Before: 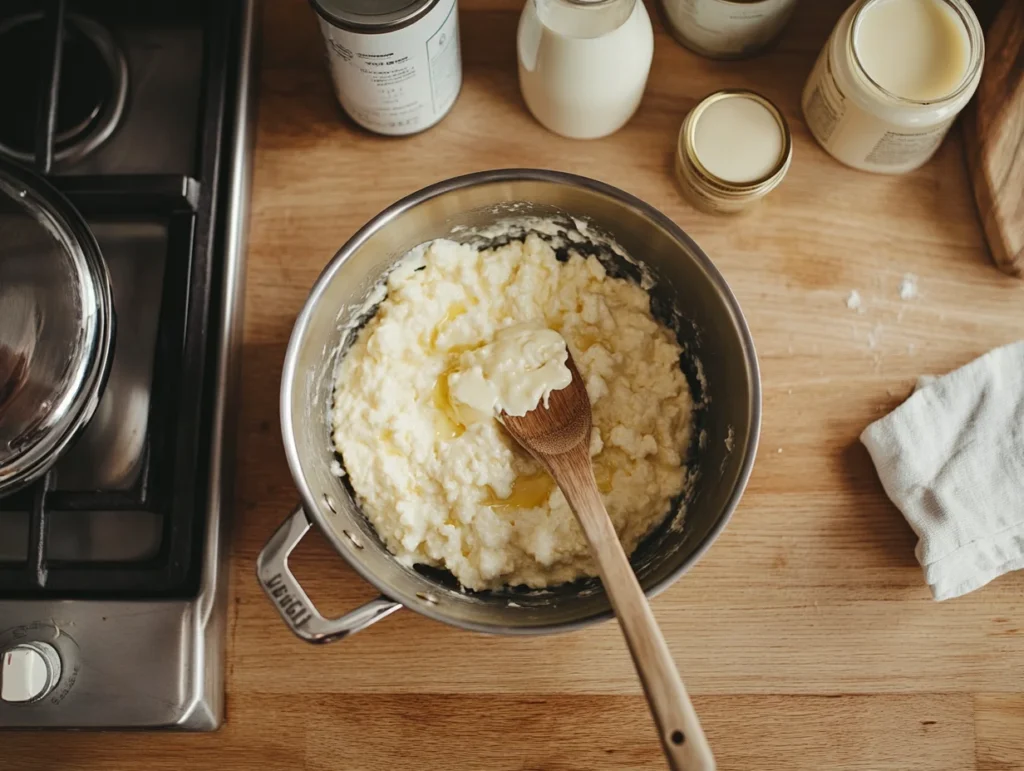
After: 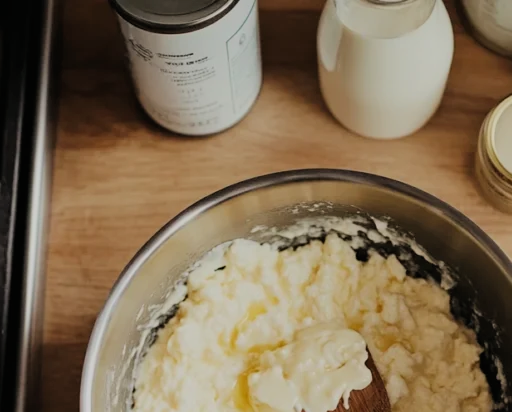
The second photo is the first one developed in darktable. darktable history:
crop: left 19.556%, right 30.401%, bottom 46.458%
filmic rgb: black relative exposure -7.15 EV, white relative exposure 5.36 EV, hardness 3.02, color science v6 (2022)
